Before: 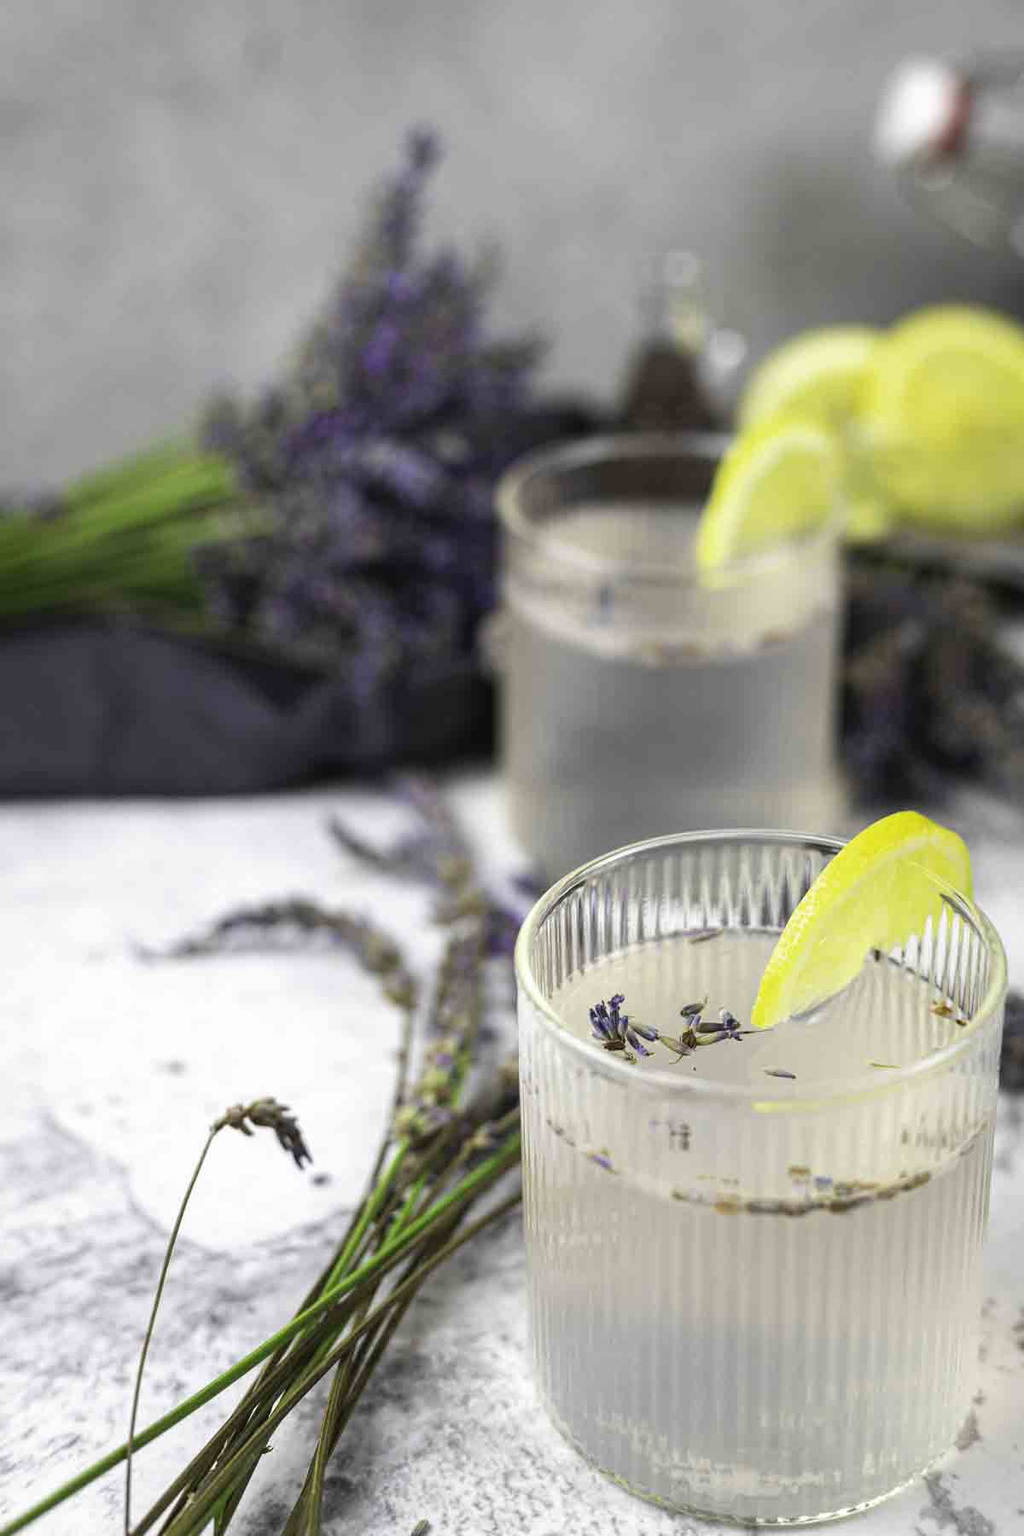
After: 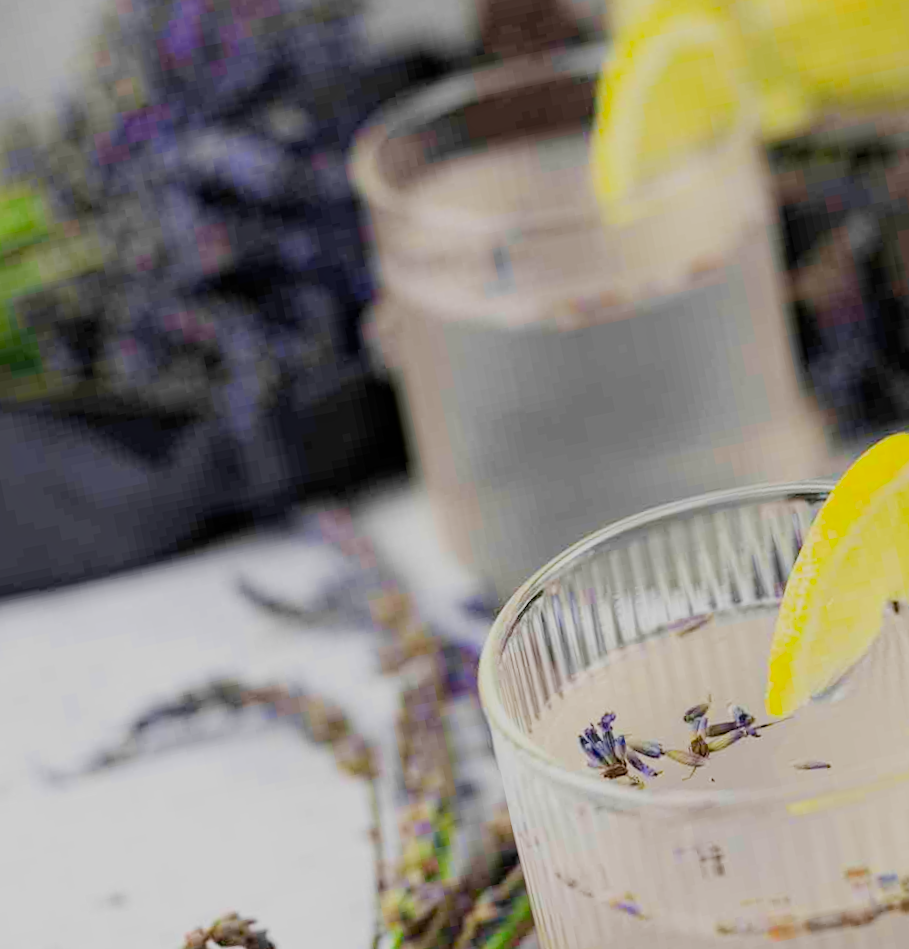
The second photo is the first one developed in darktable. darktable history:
rotate and perspective: rotation -14.8°, crop left 0.1, crop right 0.903, crop top 0.25, crop bottom 0.748
haze removal: compatibility mode true, adaptive false
filmic rgb: black relative exposure -7.15 EV, white relative exposure 5.36 EV, hardness 3.02
crop and rotate: angle -3.27°, left 14.277%, top 0.028%, right 10.766%, bottom 0.028%
